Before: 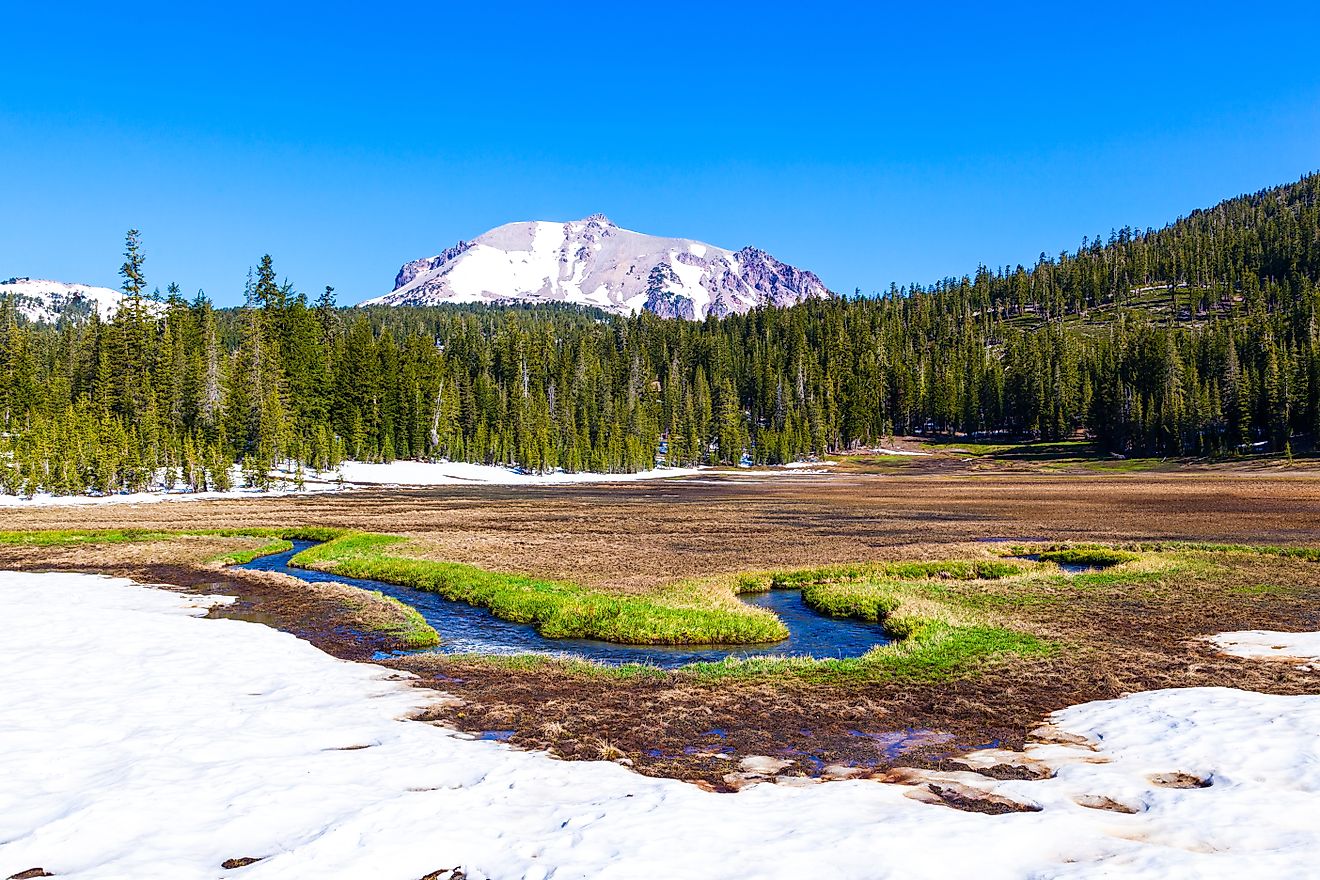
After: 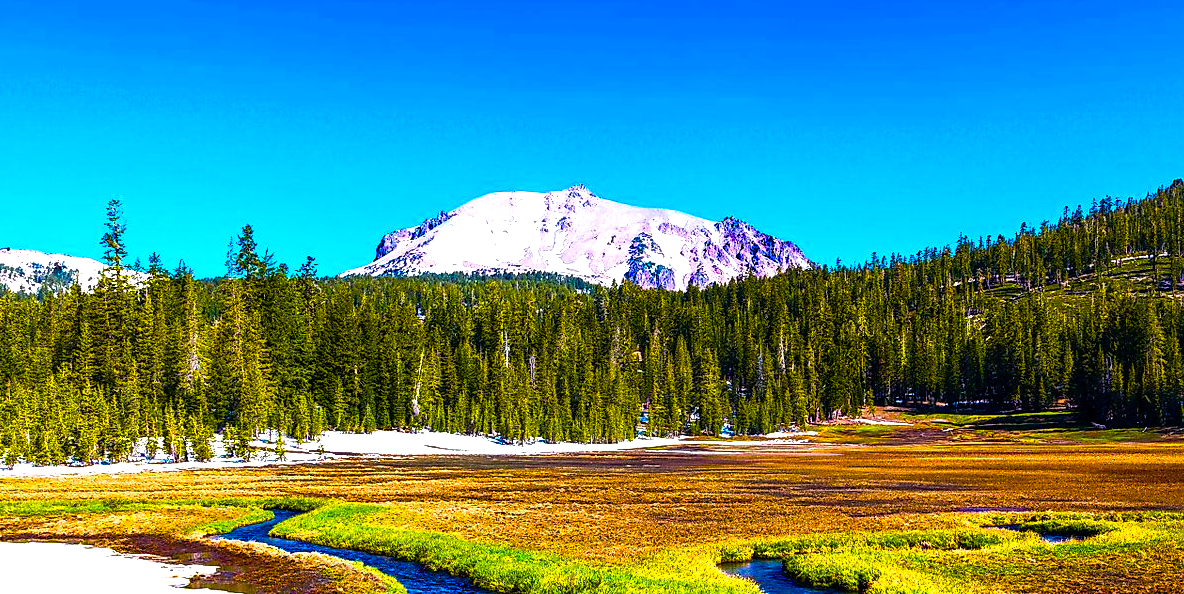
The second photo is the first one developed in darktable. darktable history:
color balance rgb: linear chroma grading › shadows -40%, linear chroma grading › highlights 40%, linear chroma grading › global chroma 45%, linear chroma grading › mid-tones -30%, perceptual saturation grading › global saturation 55%, perceptual saturation grading › highlights -50%, perceptual saturation grading › mid-tones 40%, perceptual saturation grading › shadows 30%, perceptual brilliance grading › global brilliance 20%, perceptual brilliance grading › shadows -40%, global vibrance 35%
crop: left 1.509%, top 3.452%, right 7.696%, bottom 28.452%
